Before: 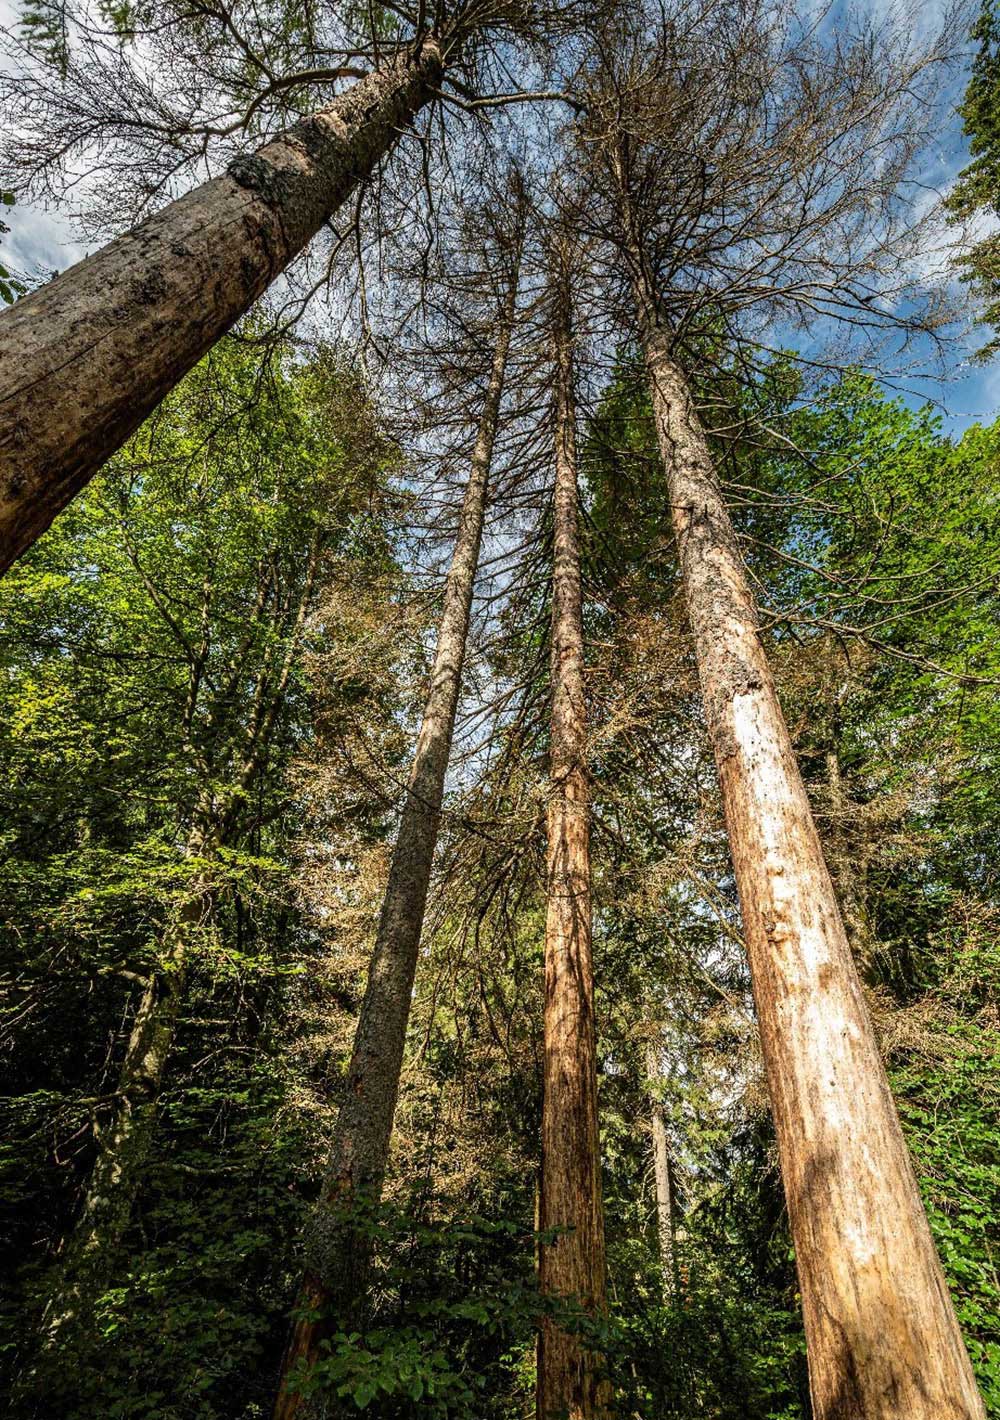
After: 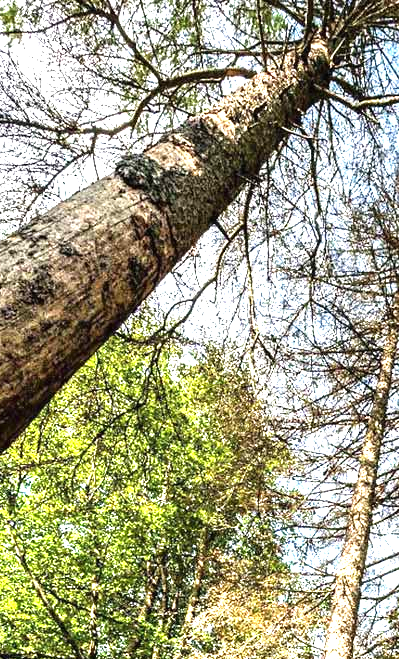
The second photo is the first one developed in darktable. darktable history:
crop and rotate: left 11.278%, top 0.109%, right 48.752%, bottom 53.482%
tone equalizer: -8 EV -0.39 EV, -7 EV -0.381 EV, -6 EV -0.371 EV, -5 EV -0.256 EV, -3 EV 0.253 EV, -2 EV 0.312 EV, -1 EV 0.409 EV, +0 EV 0.442 EV
exposure: black level correction 0, exposure 1.411 EV, compensate exposure bias true, compensate highlight preservation false
